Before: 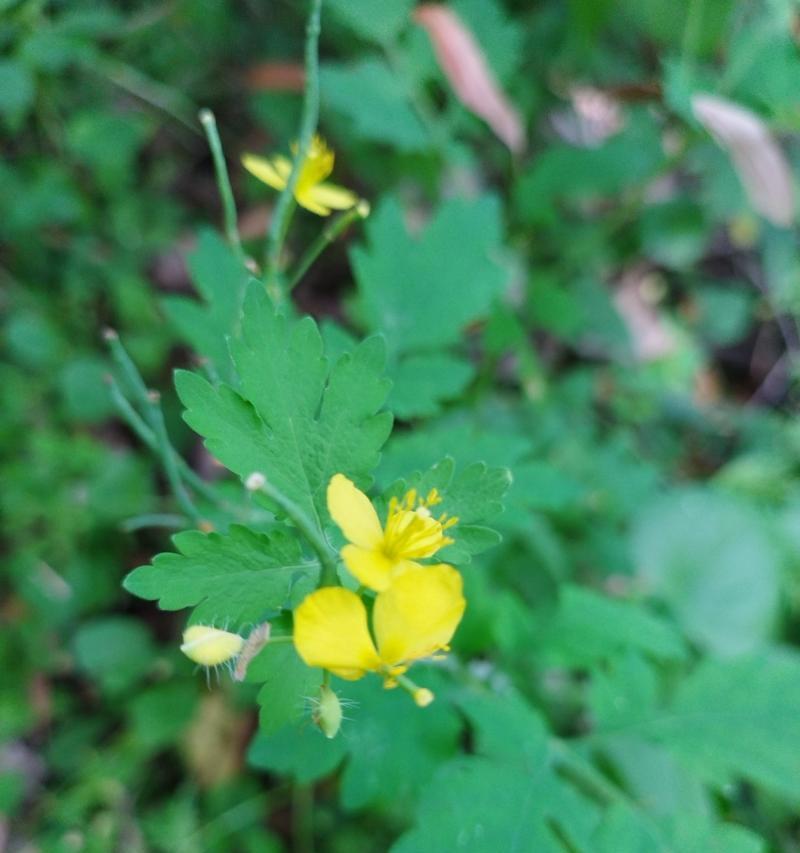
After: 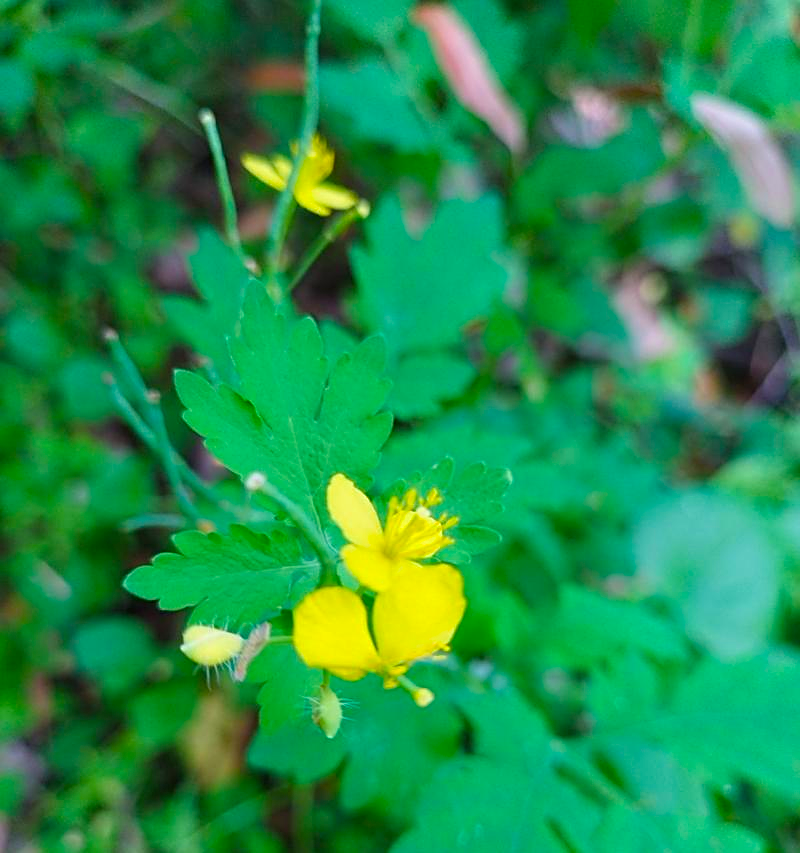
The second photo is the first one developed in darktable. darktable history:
exposure: black level correction 0, exposure 0 EV, compensate highlight preservation false
velvia: strength 31.5%, mid-tones bias 0.206
sharpen: on, module defaults
